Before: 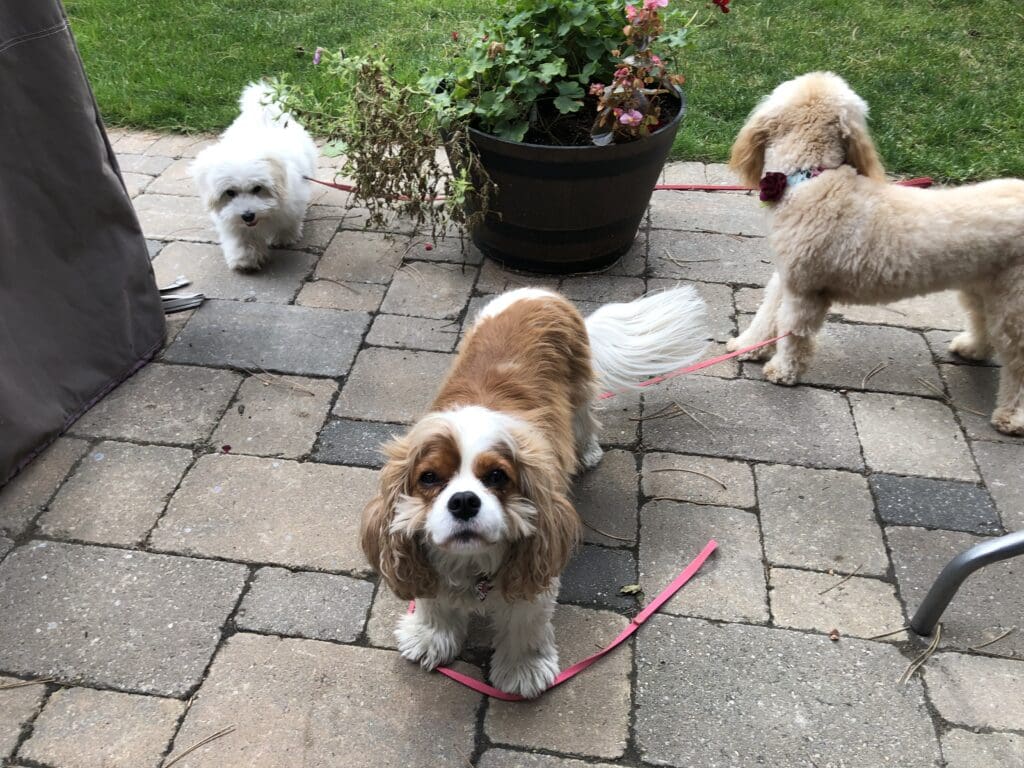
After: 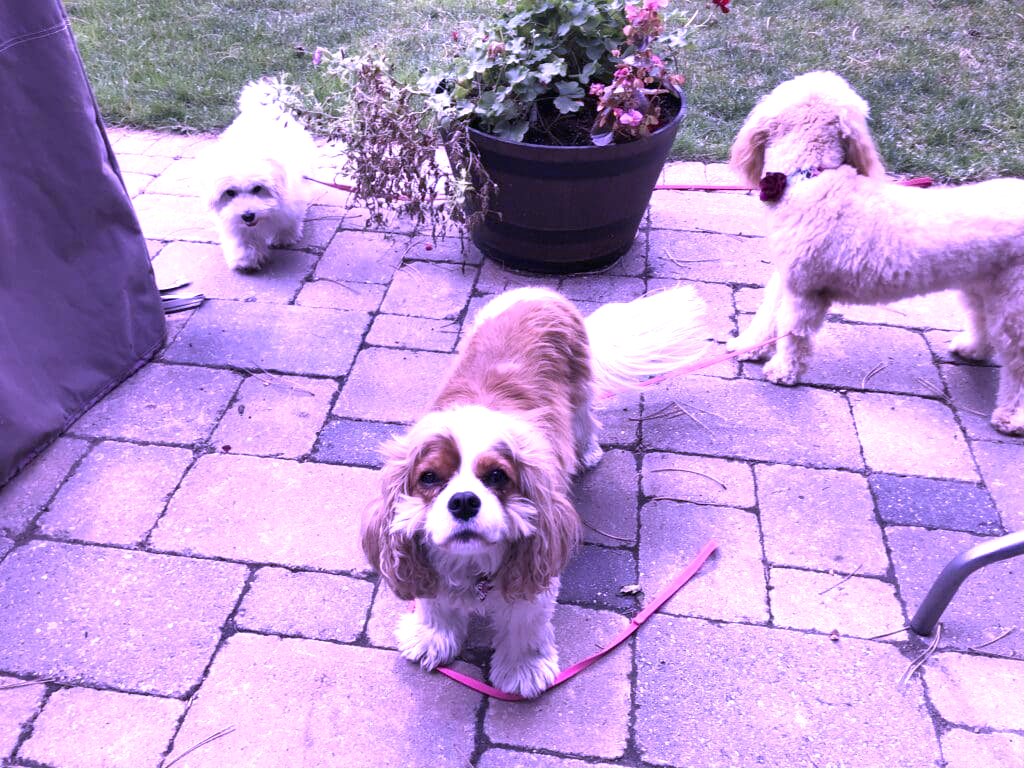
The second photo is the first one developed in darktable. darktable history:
color calibration: illuminant custom, x 0.379, y 0.48, temperature 4450.15 K
exposure: black level correction 0, exposure 0.891 EV, compensate highlight preservation false
